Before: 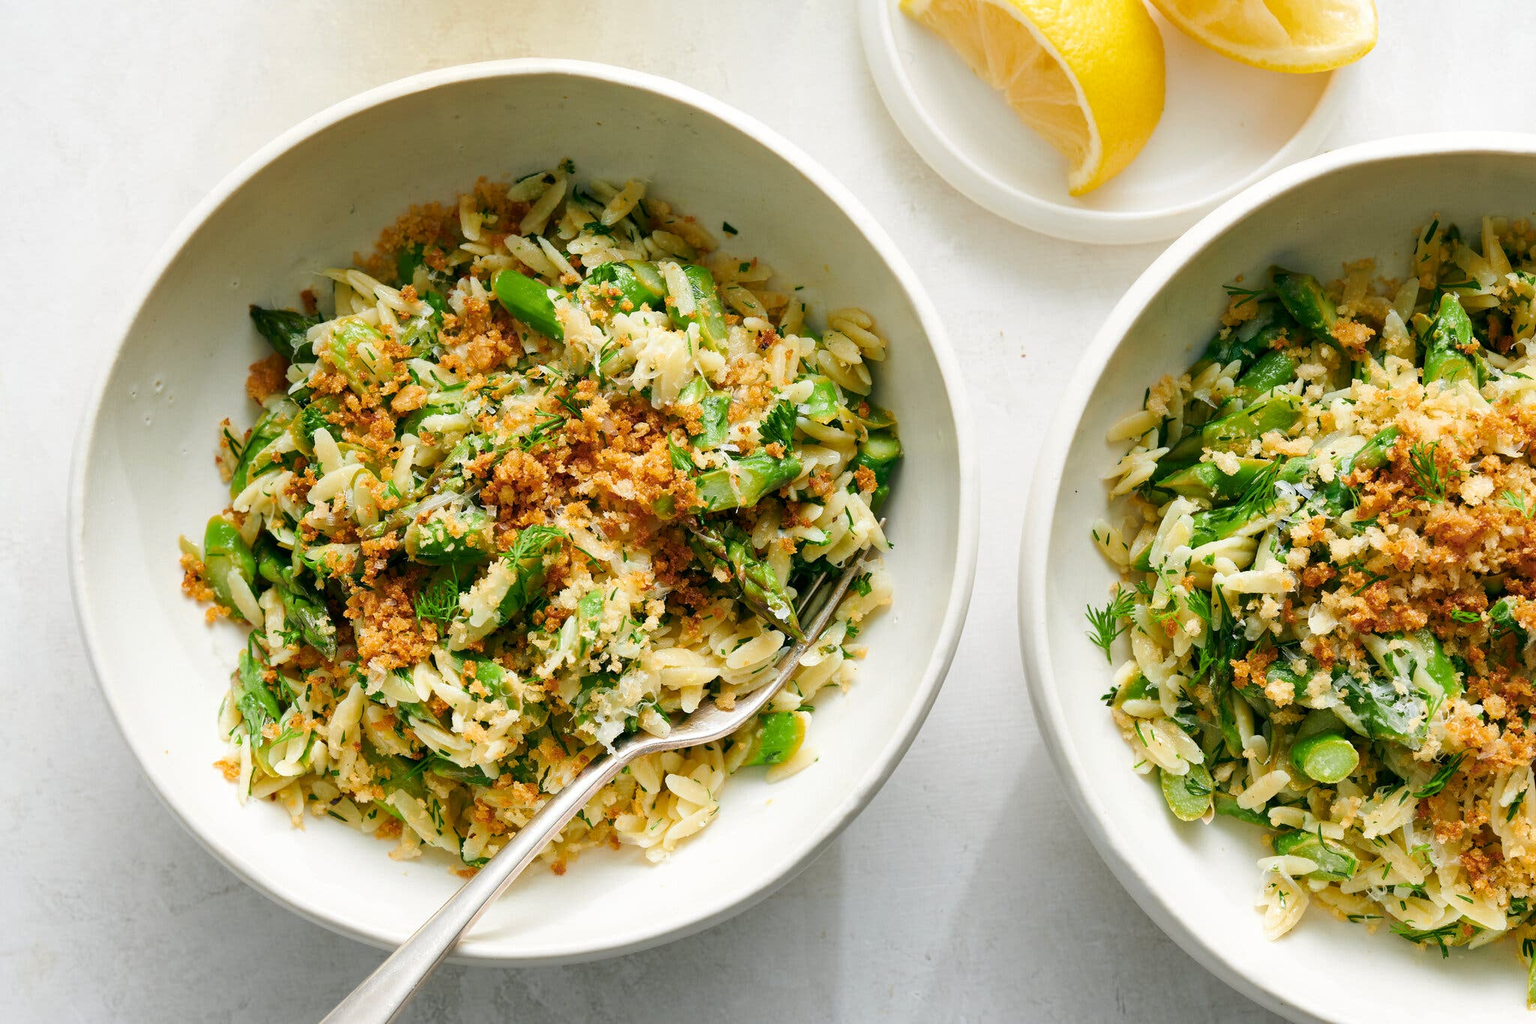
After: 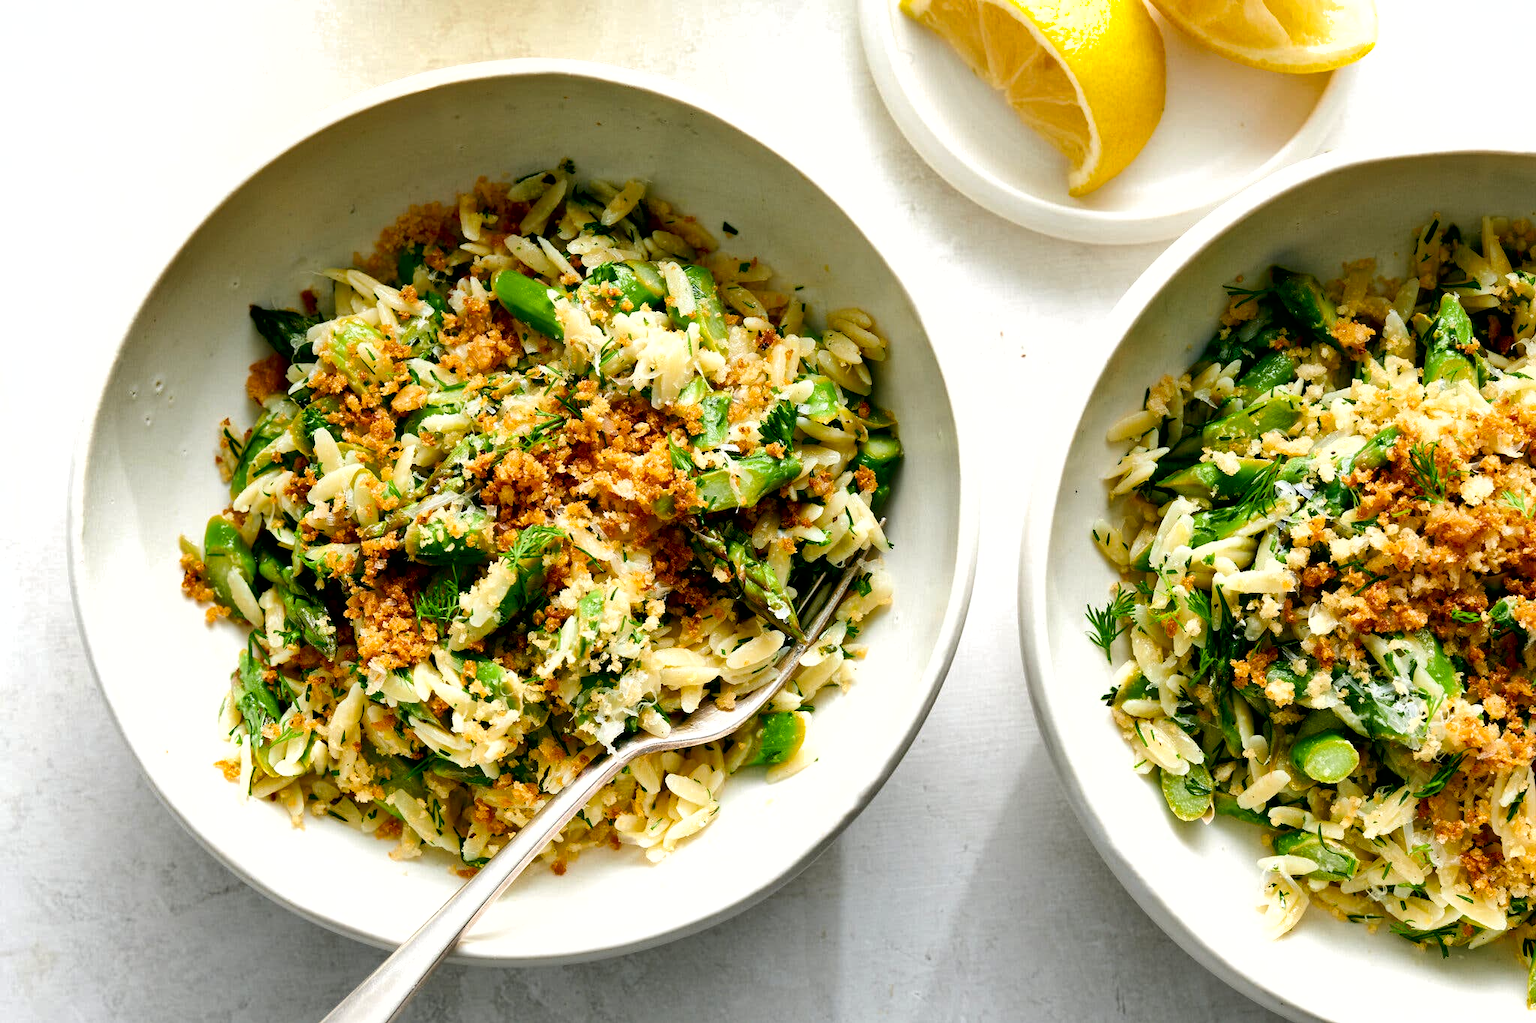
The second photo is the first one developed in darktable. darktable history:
shadows and highlights: low approximation 0.01, soften with gaussian
exposure: black level correction 0.016, exposure -0.009 EV, compensate highlight preservation false
tone equalizer: -8 EV -0.417 EV, -7 EV -0.389 EV, -6 EV -0.333 EV, -5 EV -0.222 EV, -3 EV 0.222 EV, -2 EV 0.333 EV, -1 EV 0.389 EV, +0 EV 0.417 EV, edges refinement/feathering 500, mask exposure compensation -1.57 EV, preserve details no
